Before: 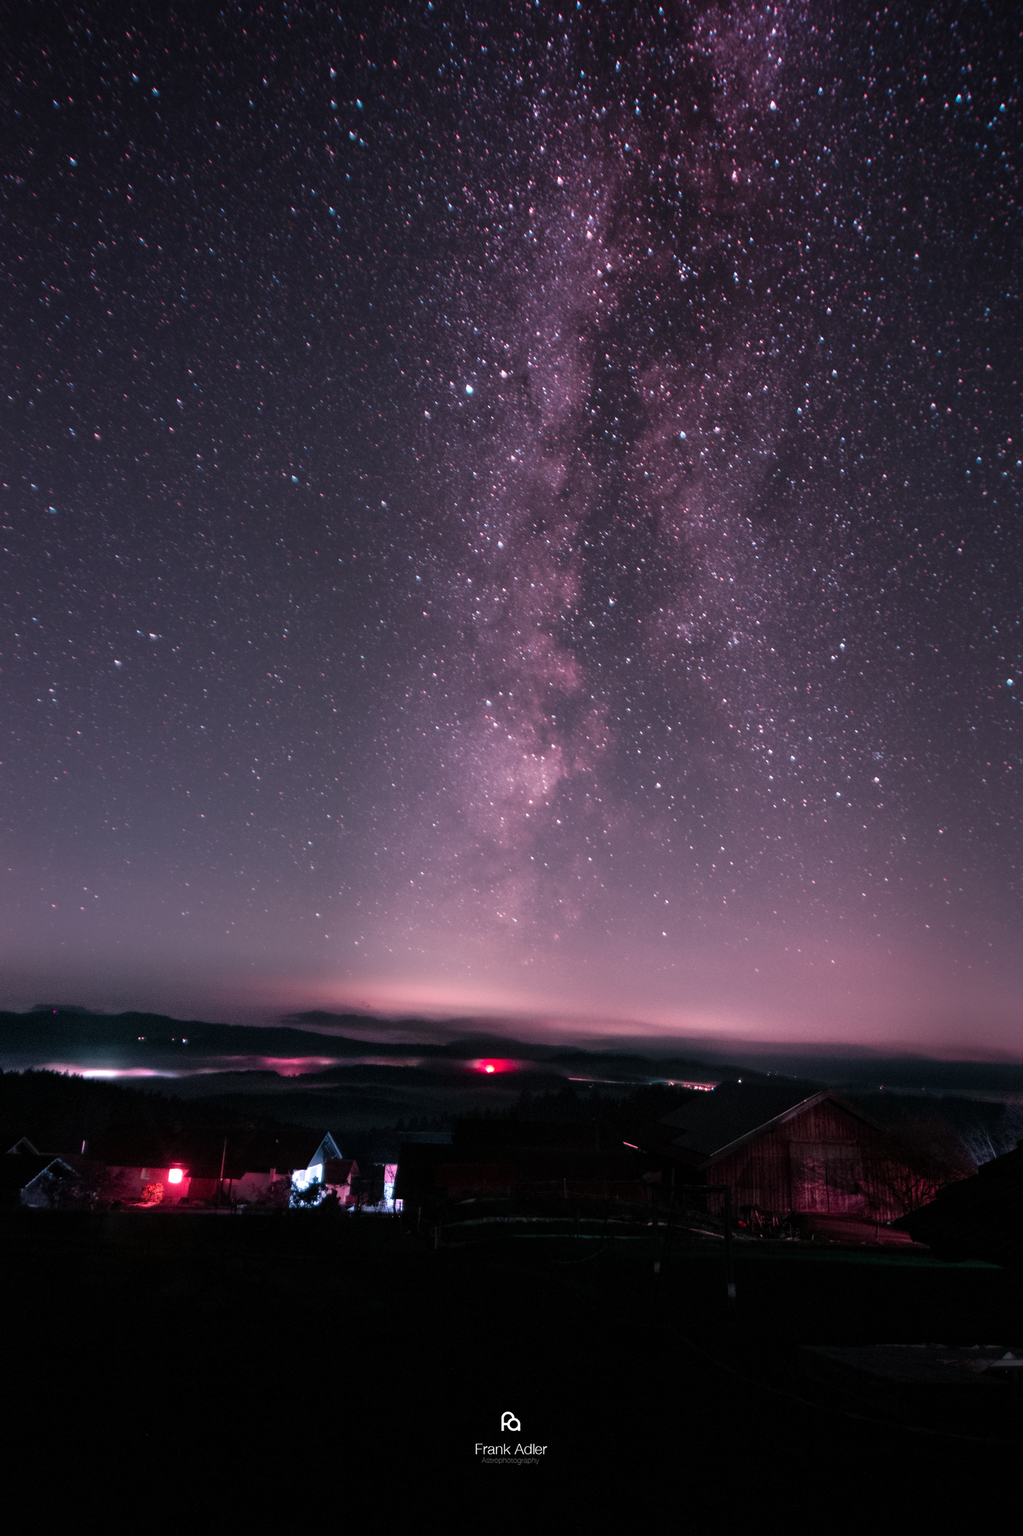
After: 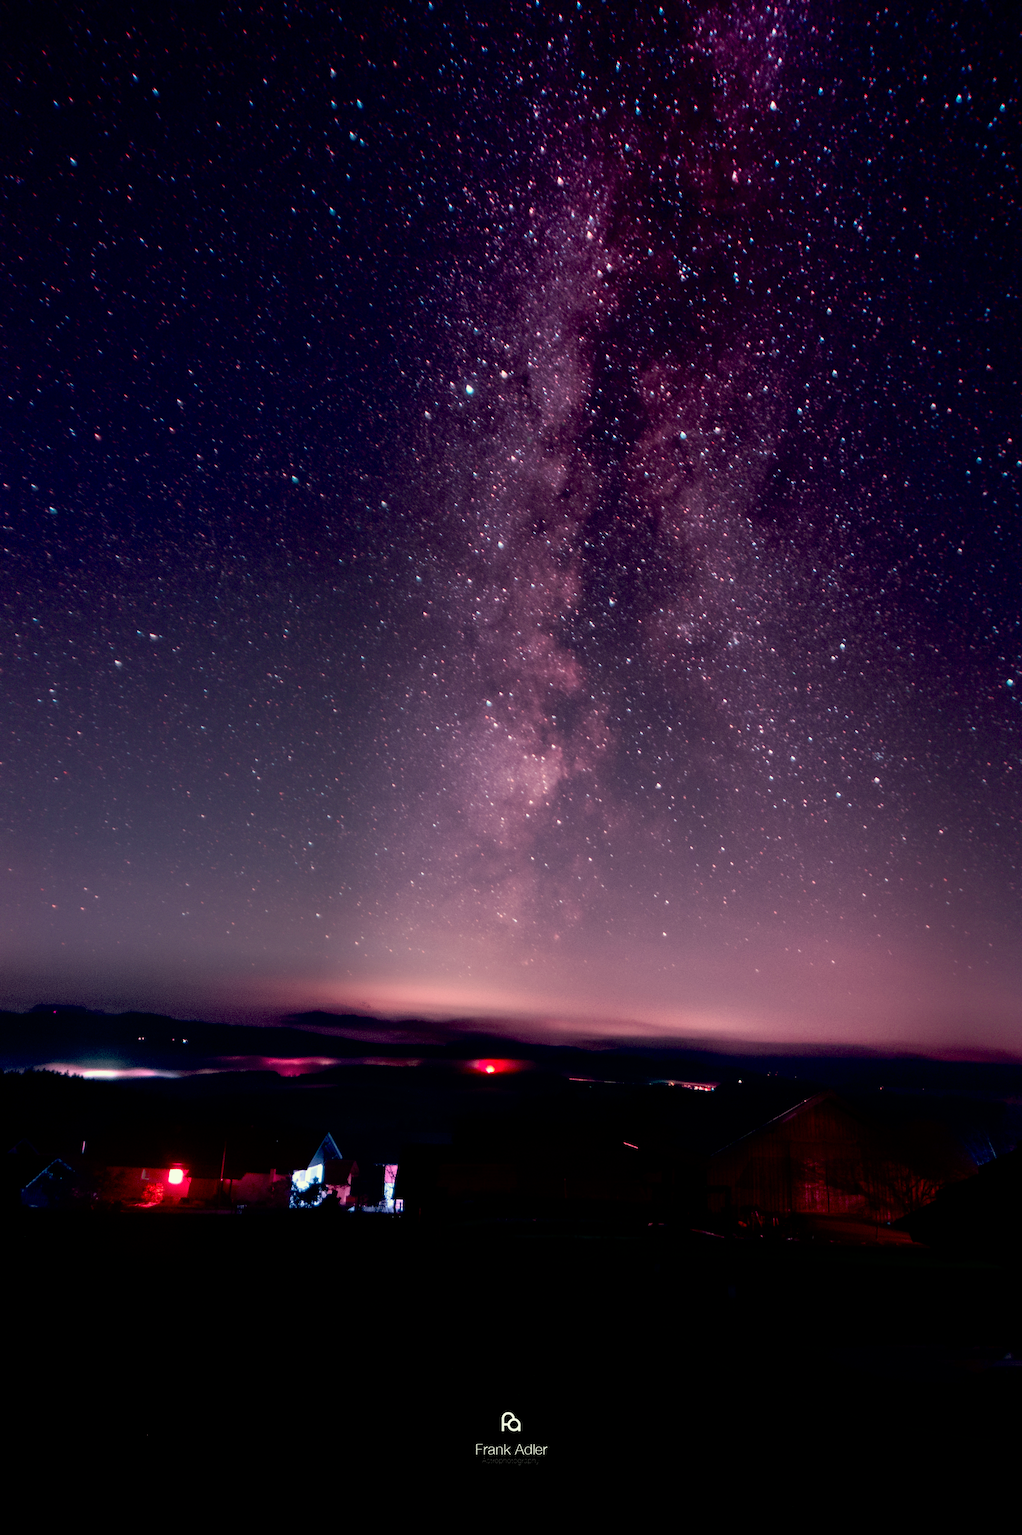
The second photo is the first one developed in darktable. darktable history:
exposure: black level correction 0.029, exposure -0.073 EV, compensate highlight preservation false
color correction: highlights a* -5.94, highlights b* 11.19
contrast brightness saturation: contrast 0.08, saturation 0.2
